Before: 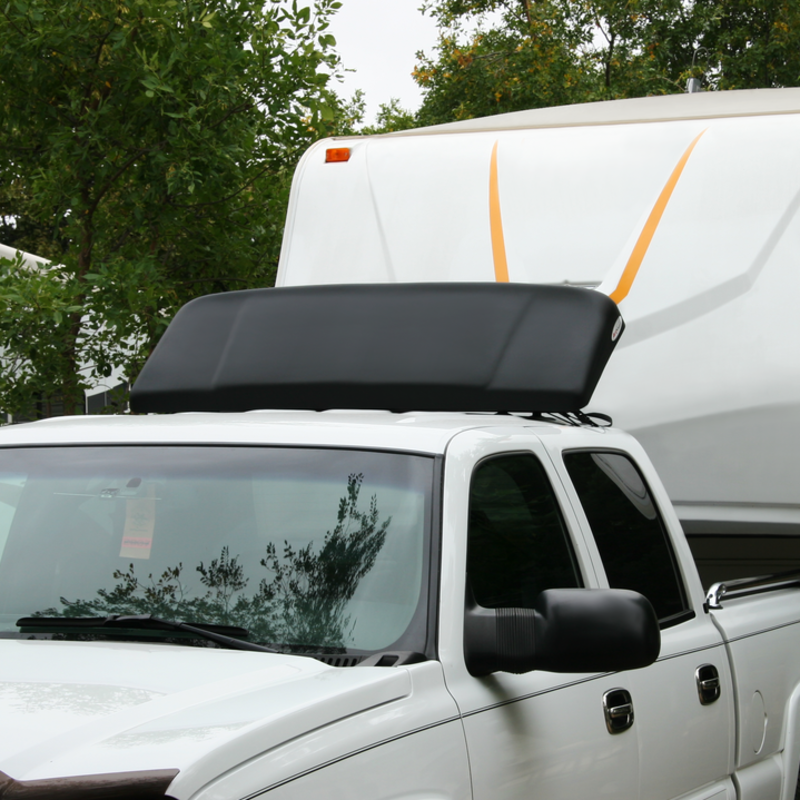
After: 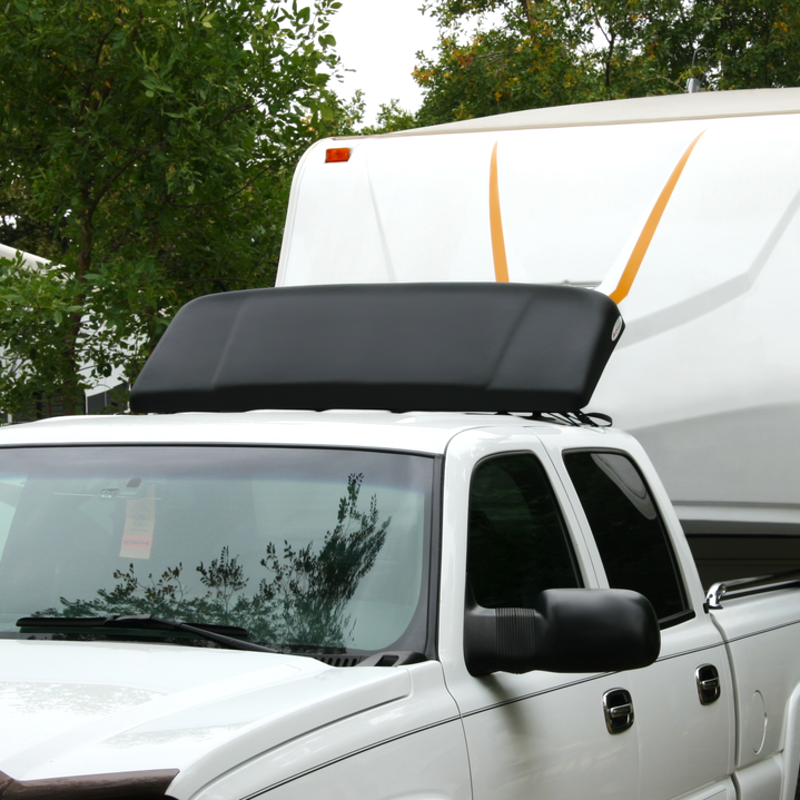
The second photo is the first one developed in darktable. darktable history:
color zones: curves: ch0 [(0, 0.444) (0.143, 0.442) (0.286, 0.441) (0.429, 0.441) (0.571, 0.441) (0.714, 0.441) (0.857, 0.442) (1, 0.444)]
exposure: exposure 0.2 EV, compensate highlight preservation false
